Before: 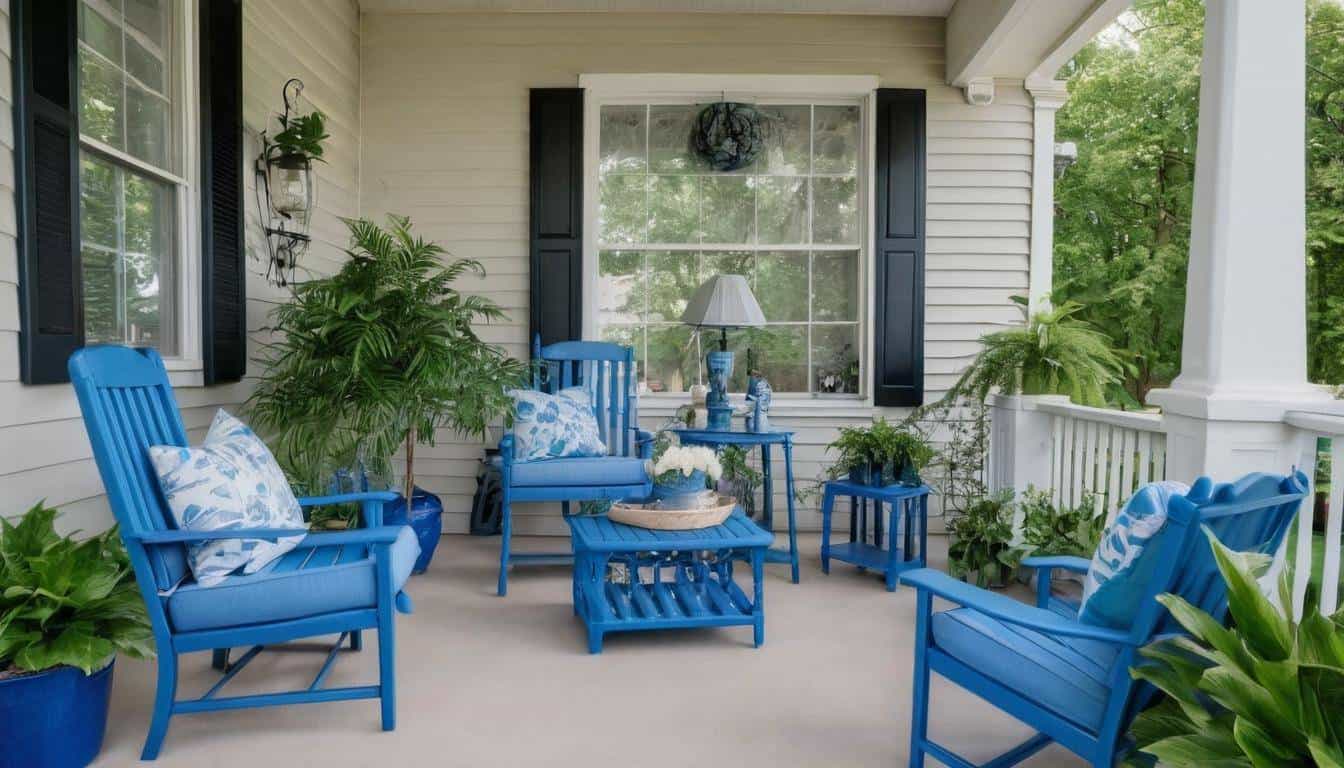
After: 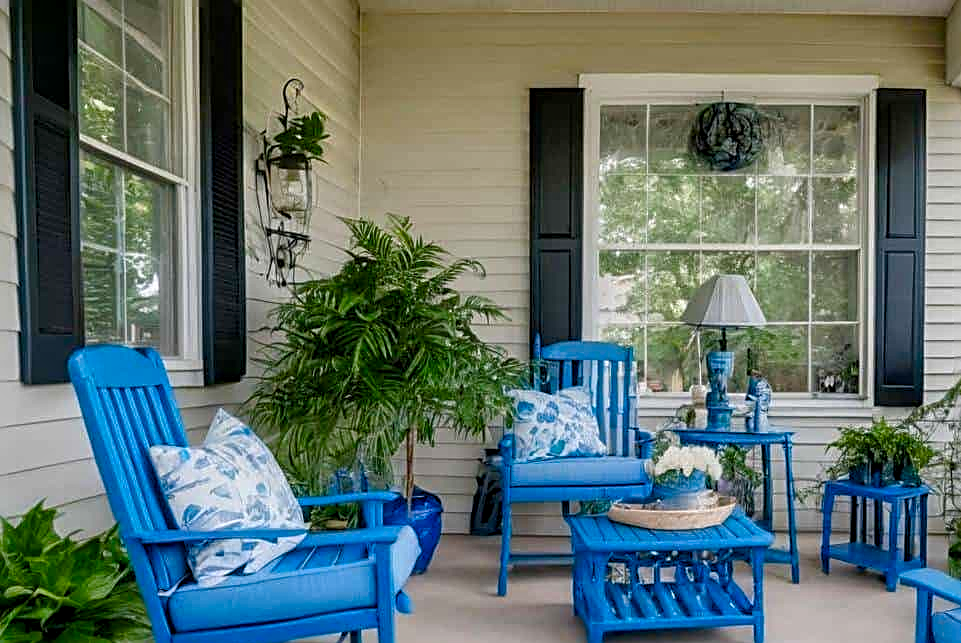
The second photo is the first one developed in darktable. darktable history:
local contrast: on, module defaults
sharpen: radius 2.655, amount 0.663
color balance rgb: linear chroma grading › global chroma 8.322%, perceptual saturation grading › global saturation 20%, perceptual saturation grading › highlights -25.109%, perceptual saturation grading › shadows 24.4%
crop: right 28.473%, bottom 16.167%
contrast brightness saturation: contrast 0.042, saturation 0.074
